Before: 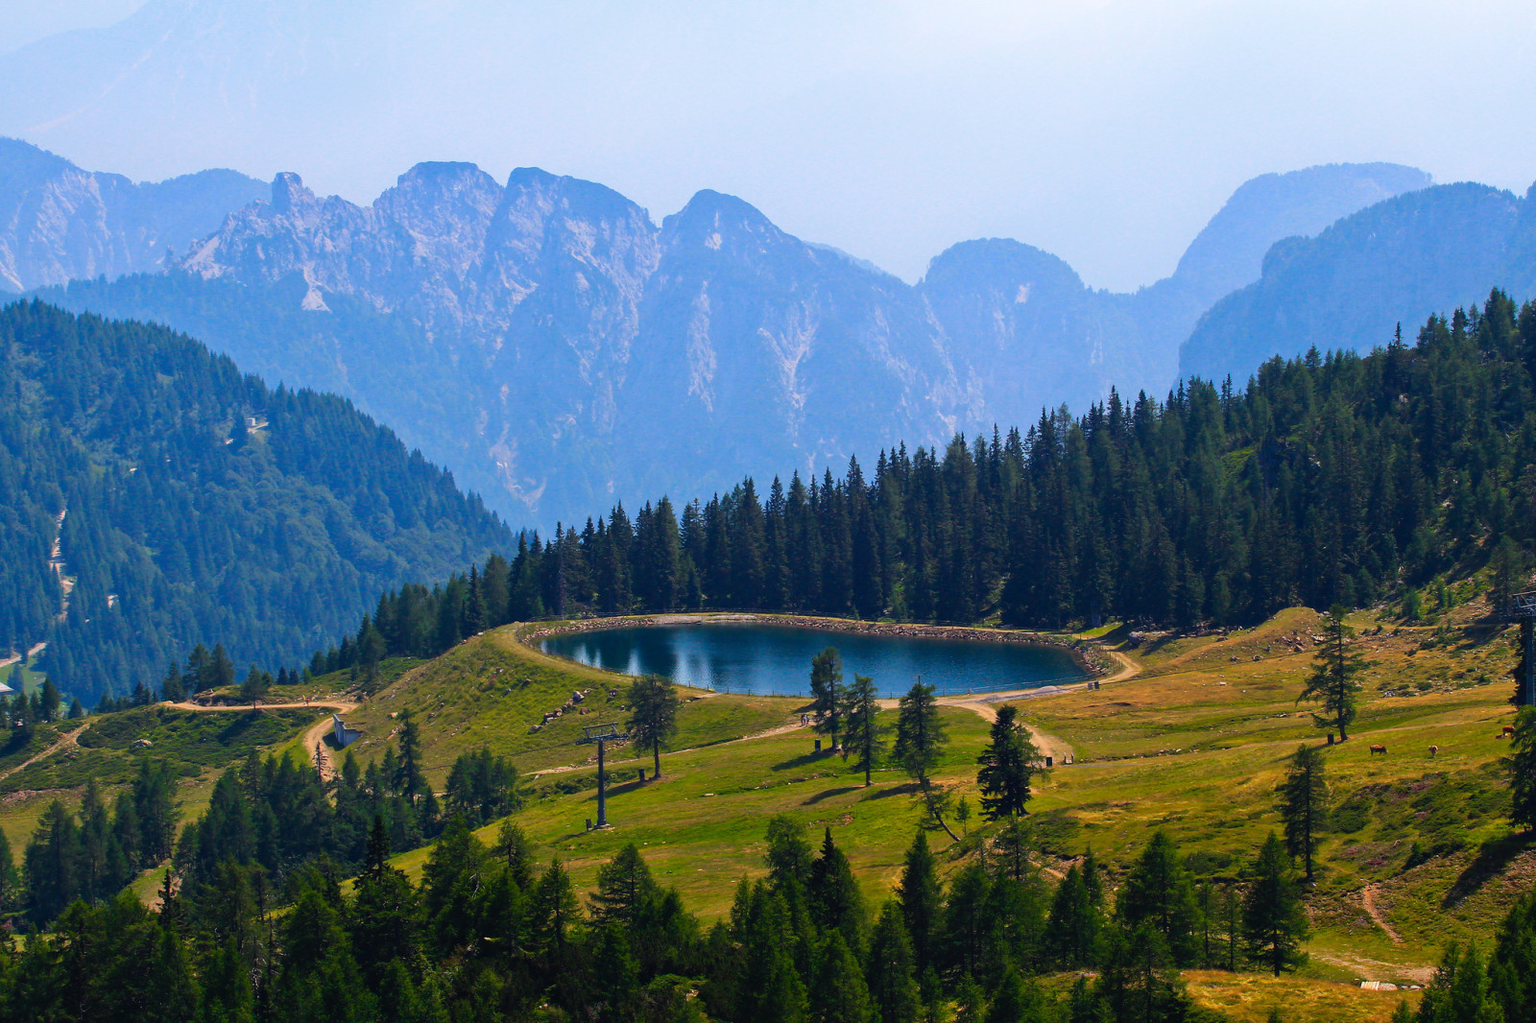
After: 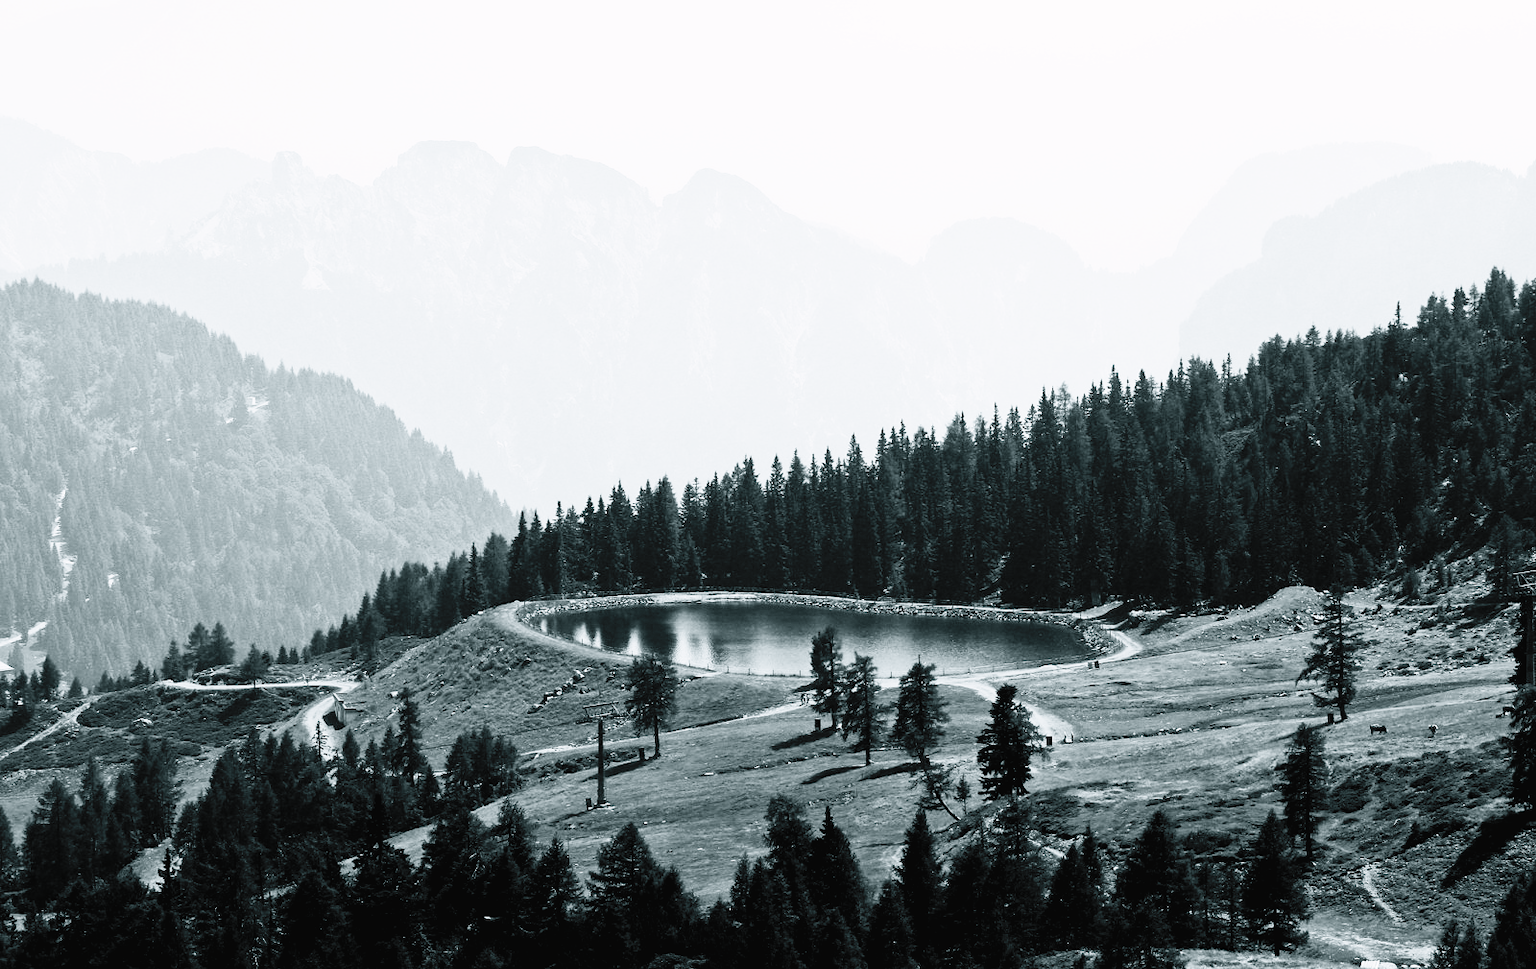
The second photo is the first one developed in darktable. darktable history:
filmic rgb: black relative exposure -5.07 EV, white relative exposure 3.97 EV, hardness 2.88, contrast 1.299, highlights saturation mix -29.67%, iterations of high-quality reconstruction 0
tone equalizer: -8 EV -0.784 EV, -7 EV -0.689 EV, -6 EV -0.582 EV, -5 EV -0.397 EV, -3 EV 0.374 EV, -2 EV 0.6 EV, -1 EV 0.676 EV, +0 EV 0.742 EV
crop and rotate: top 2.089%, bottom 3.135%
color balance rgb: shadows lift › chroma 2.029%, shadows lift › hue 187.91°, power › luminance -7.883%, power › chroma 1.076%, power › hue 216.8°, perceptual saturation grading › global saturation 20%, perceptual saturation grading › highlights -13.888%, perceptual saturation grading › shadows 49.964%, contrast -9.638%
contrast brightness saturation: contrast 0.392, brightness 0.513
color calibration: output gray [0.22, 0.42, 0.37, 0], illuminant as shot in camera, x 0.358, y 0.373, temperature 4628.91 K
